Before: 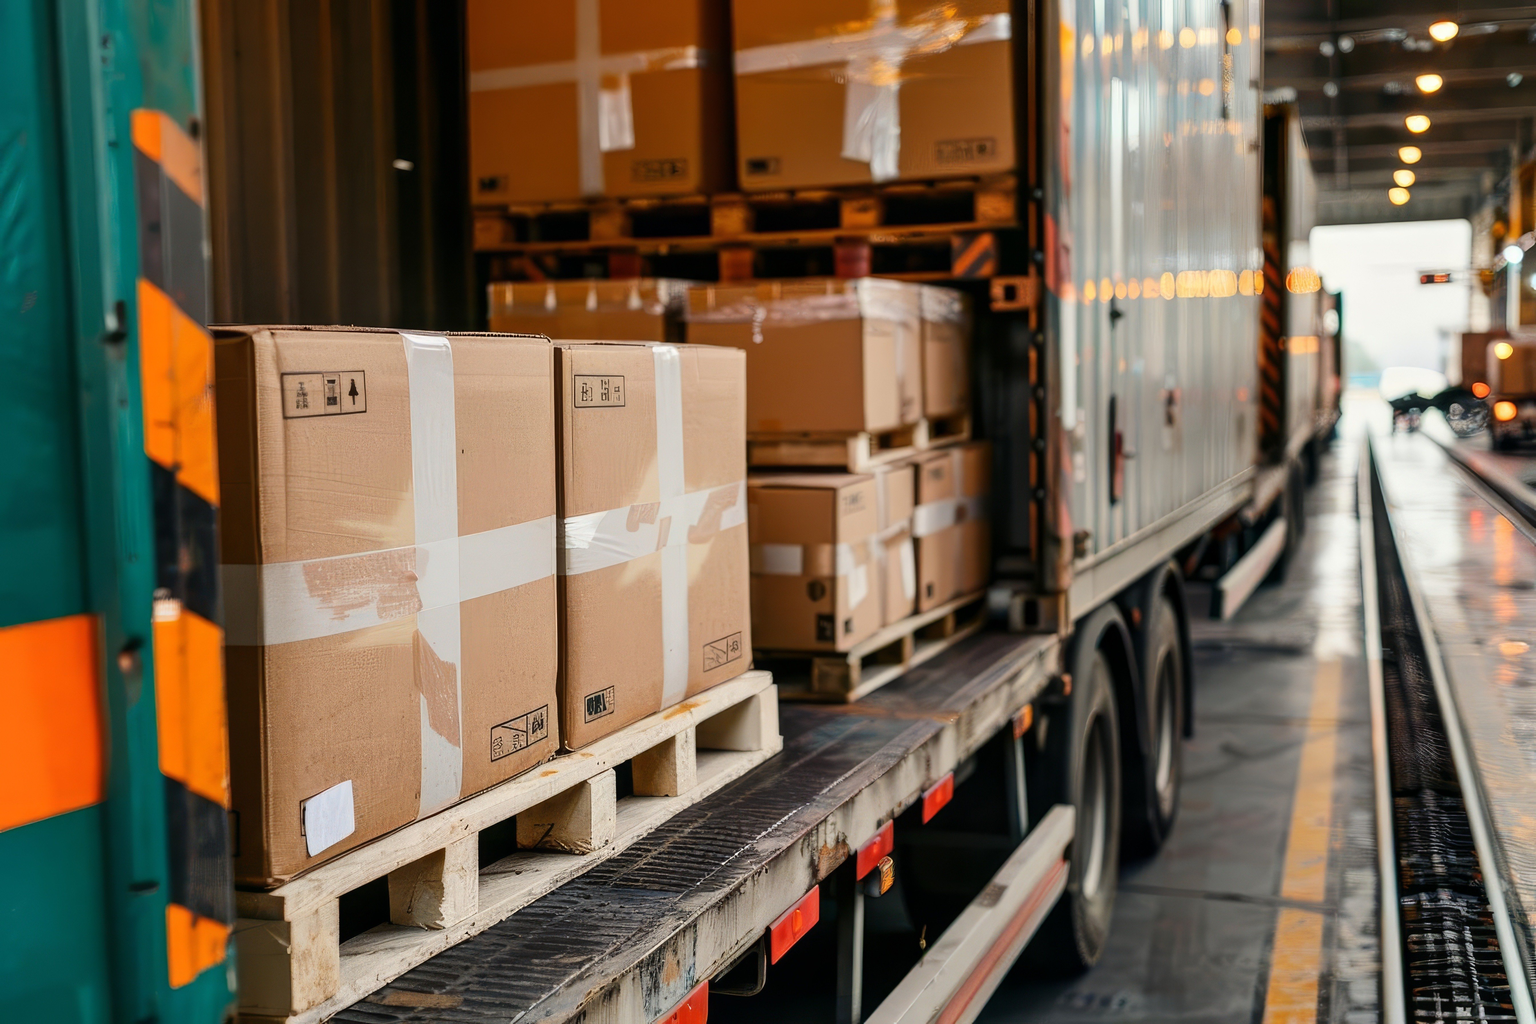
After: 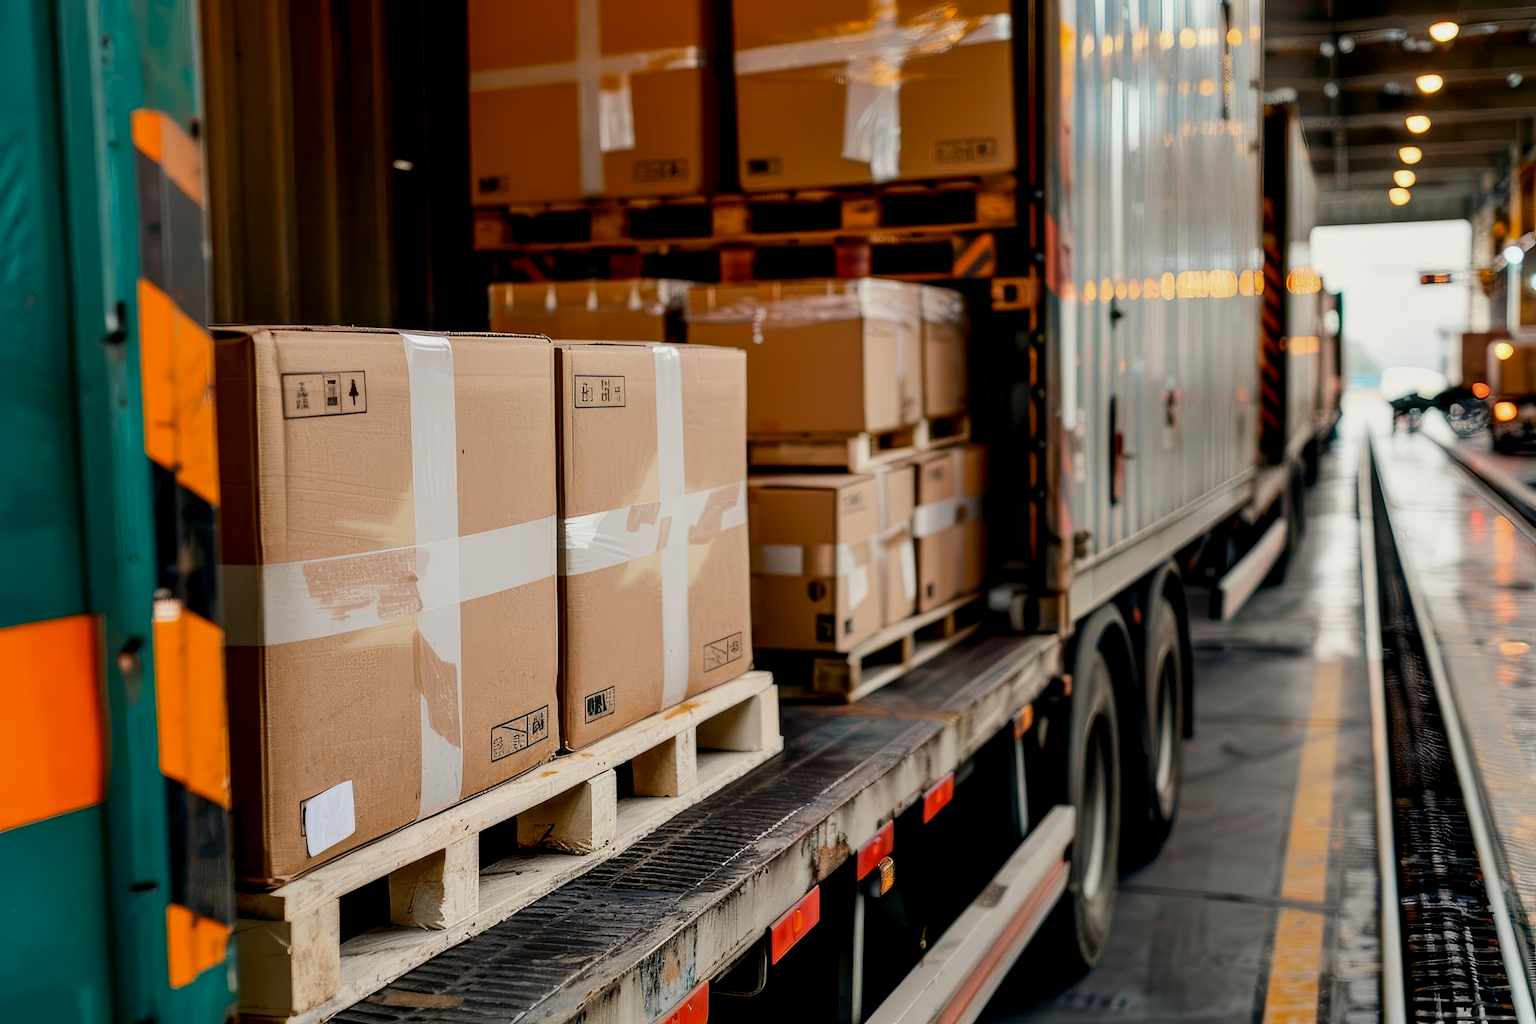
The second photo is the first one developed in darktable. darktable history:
exposure: black level correction 0.009, exposure -0.16 EV, compensate exposure bias true, compensate highlight preservation false
